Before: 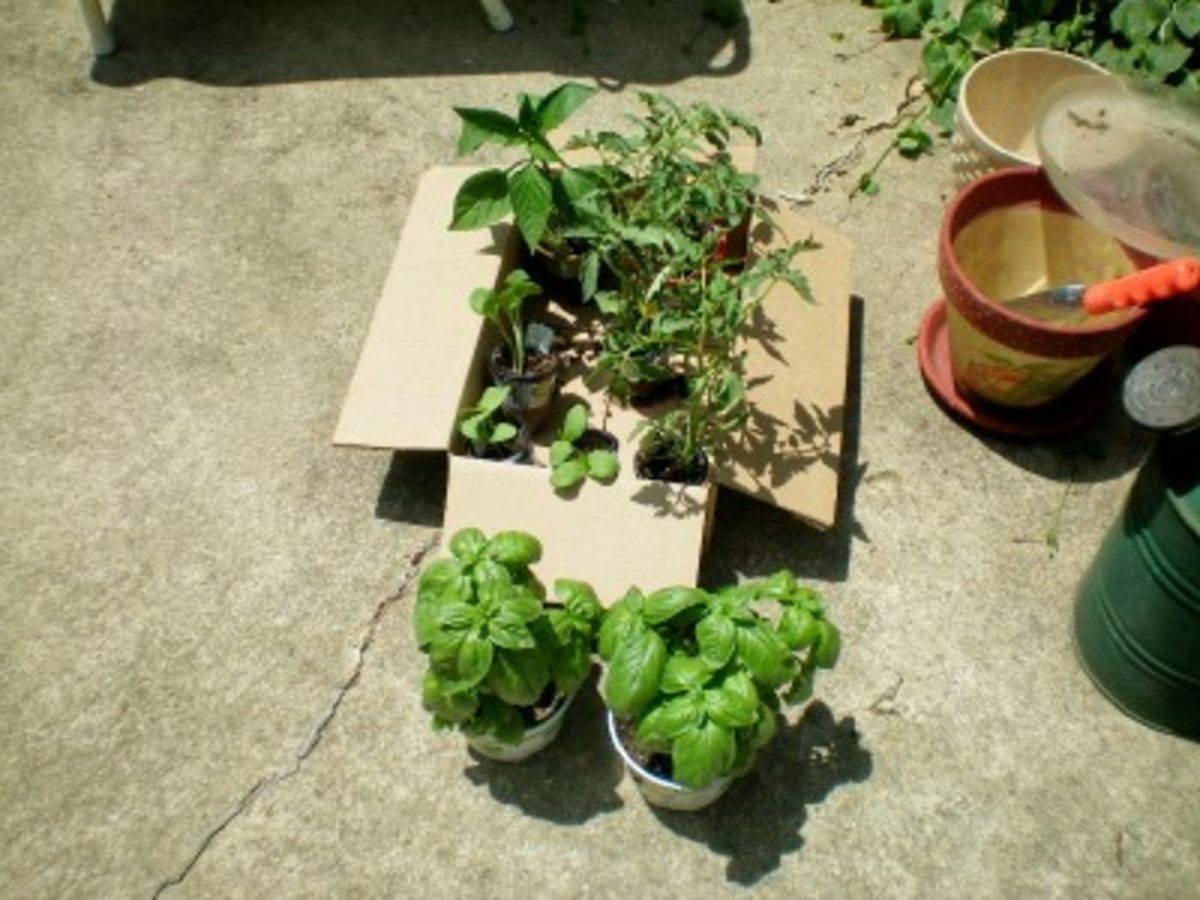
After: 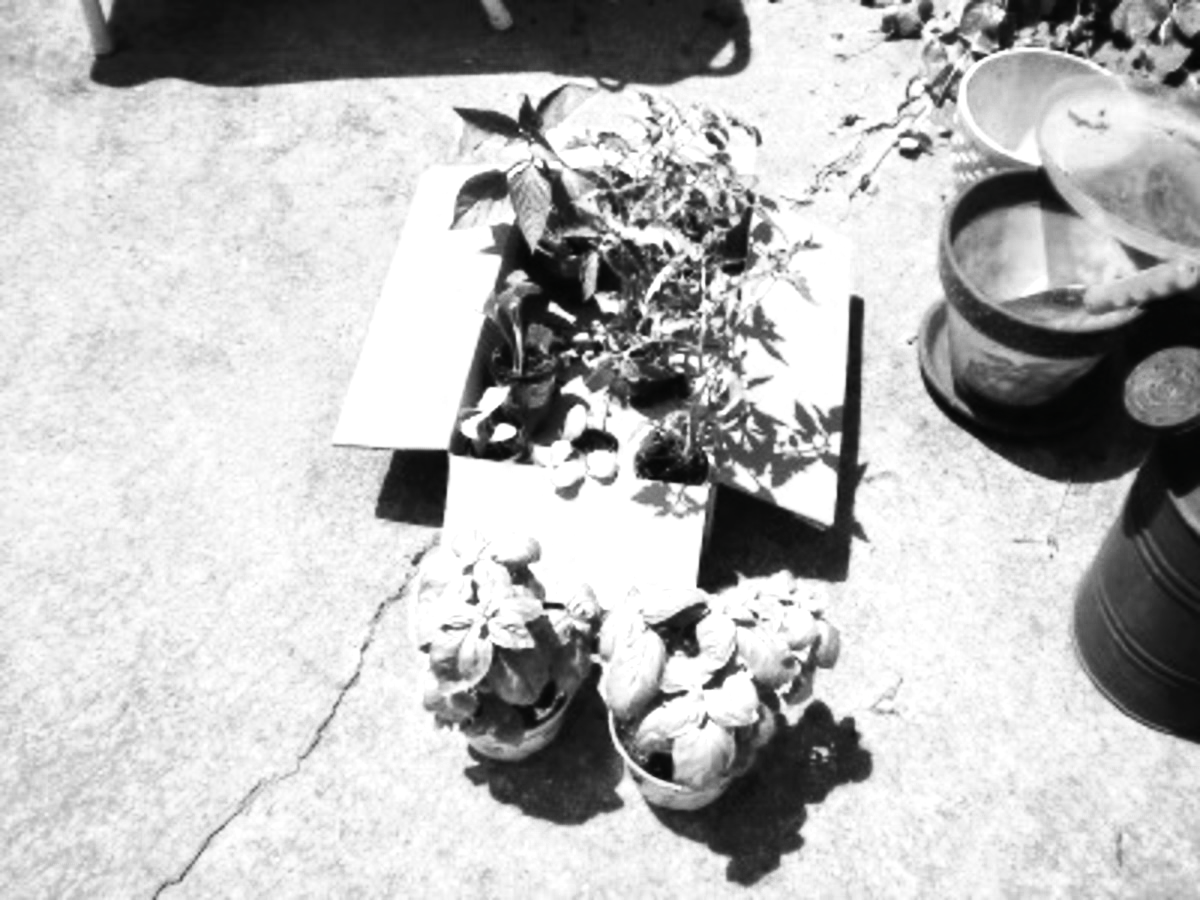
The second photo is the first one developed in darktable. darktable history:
tone curve: curves: ch0 [(0, 0) (0.003, 0) (0.011, 0) (0.025, 0) (0.044, 0.006) (0.069, 0.024) (0.1, 0.038) (0.136, 0.052) (0.177, 0.08) (0.224, 0.112) (0.277, 0.145) (0.335, 0.206) (0.399, 0.284) (0.468, 0.372) (0.543, 0.477) (0.623, 0.593) (0.709, 0.717) (0.801, 0.815) (0.898, 0.92) (1, 1)], preserve colors none
color look up table: target L [104.42, 105.06, 83.84, 104.74, 104.42, 104.42, 105.06, 67.74, 56.32, 27.09, 201.43, 104.11, 105.06, 61.7, 104.74, 81.93, 104.42, 52.54, 42.37, 64.74, 54.24, 3.781, 32.75, 21.7, 92.35, 55.54, 68.74, 57.87, 24.42, 5.749, 66.24, 5.749, 0, 4.324, 24.42, 3.781, 41.55, 3.781, 3.781, 3.781, 7.743, 0, 3.781, 72.21, 75.15, 62.46, 3.781, 9.762, 32.32], target a [0.001 ×9, 0, 0, 0.001 ×10, -1.591, 0.001, 0, 0, 0.001, 0.001, 0.001, -0.123, 0, 0.001, 0, 0, 0, -0.123, -1.591, 0.001, -1.591, -1.591, -1.591, 0, 0, -1.591, 0.001, 0.001, 0.001, -1.591, 0, 0.001], target b [-0.004, -0.004, -0.007, -0.004 ×4, -0.006, -0.006, 0.002, -0.001, -0.004, -0.004, -0.006, -0.004, -0.007, -0.004, -0.006, -0.003, -0.006, -0.006, 0.791, -0.004, 0.002, 0, -0.008, -0.006, -0.006, 1.549, -0.003, -0.006, -0.003, 0, -0.002, 1.549, 0.791, -0.003, 0.791, 0.791, 0.791, -0.002, 0, 0.791, -0.006, -0.006, -0.001, 0.791, -0.002, -0.006], num patches 49
